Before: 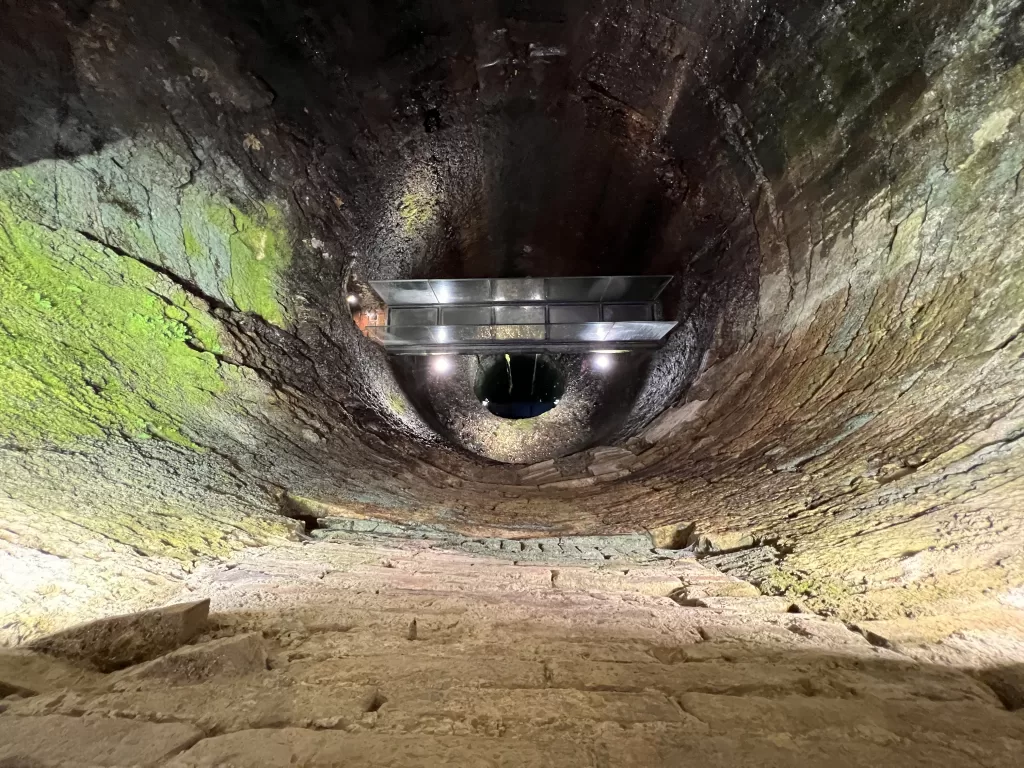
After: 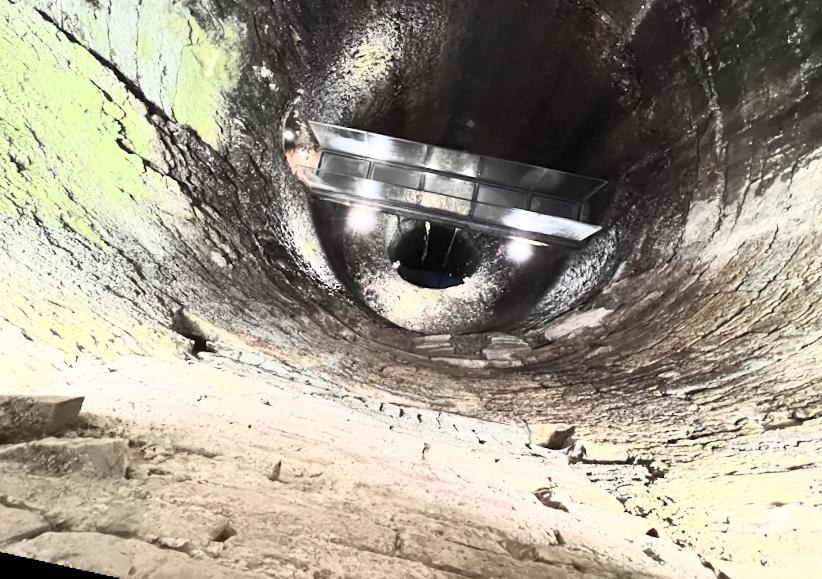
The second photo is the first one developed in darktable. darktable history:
crop and rotate: angle -3.37°, left 9.79%, top 20.73%, right 12.42%, bottom 11.82%
contrast brightness saturation: contrast 0.57, brightness 0.57, saturation -0.34
rotate and perspective: rotation 9.12°, automatic cropping off
